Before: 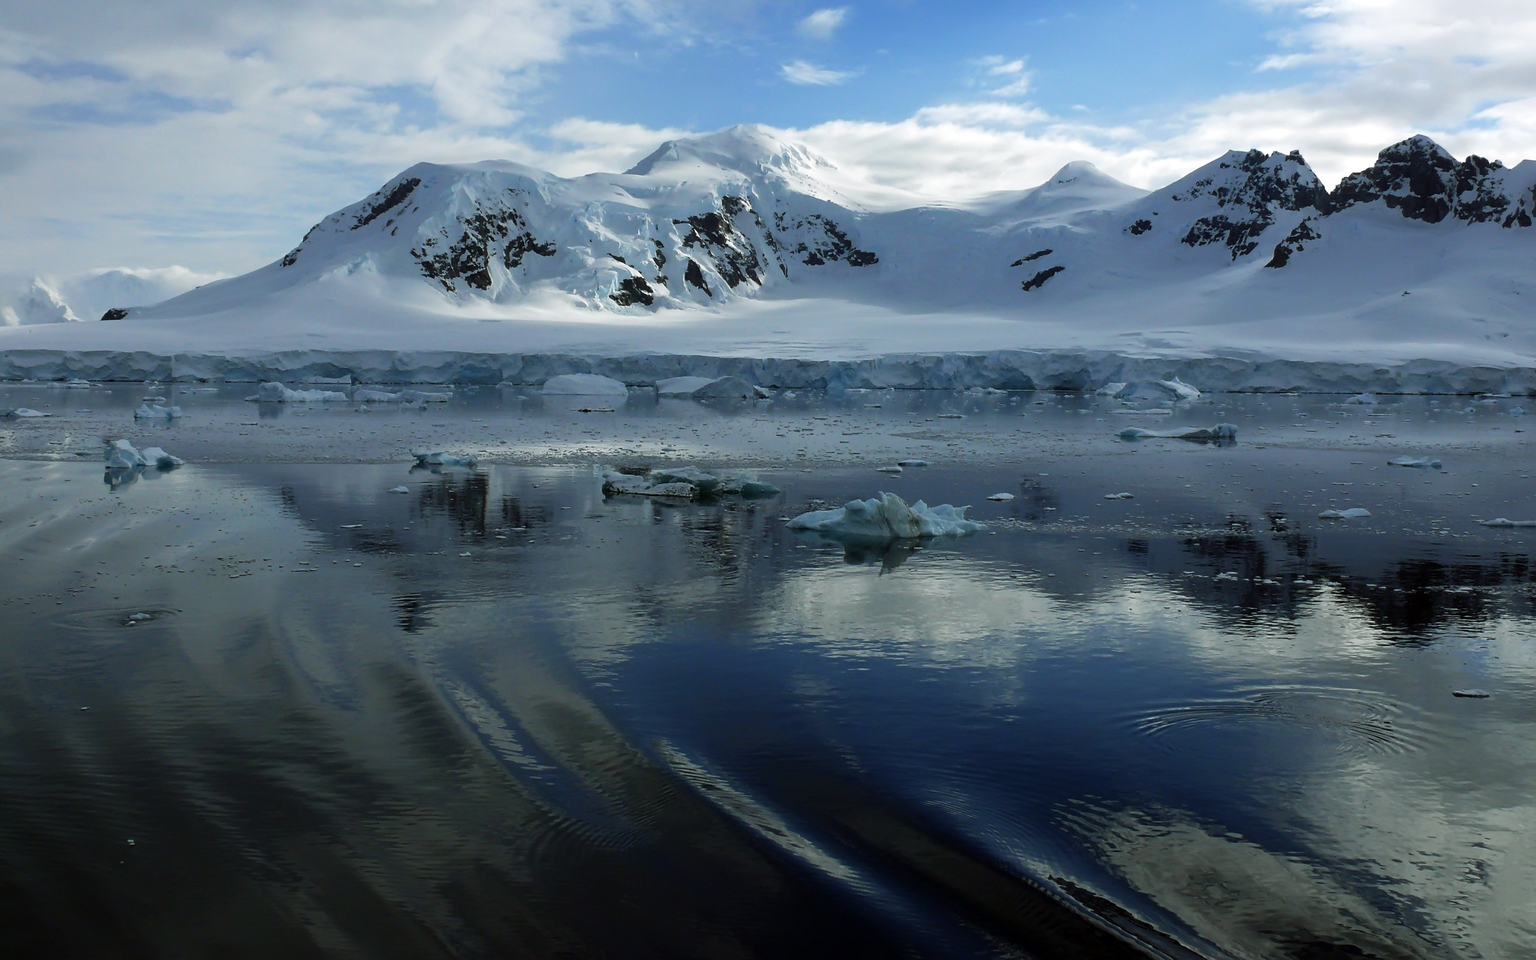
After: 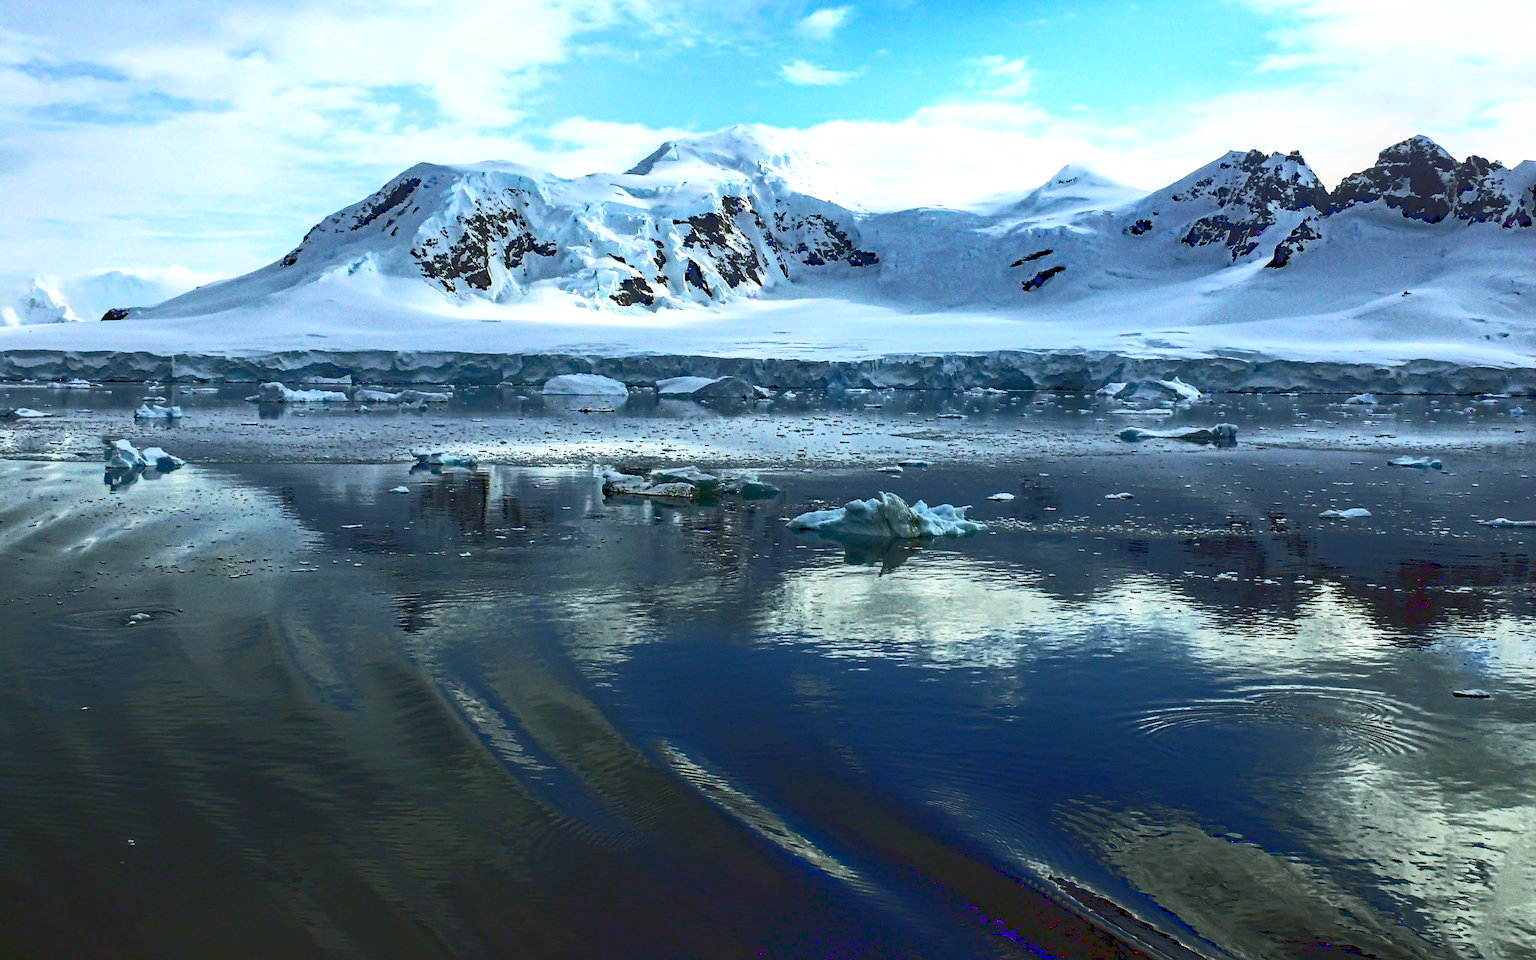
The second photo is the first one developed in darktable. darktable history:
base curve: curves: ch0 [(0, 0.015) (0.085, 0.116) (0.134, 0.298) (0.19, 0.545) (0.296, 0.764) (0.599, 0.982) (1, 1)]
local contrast: on, module defaults
haze removal: strength 0.414, compatibility mode true, adaptive false
